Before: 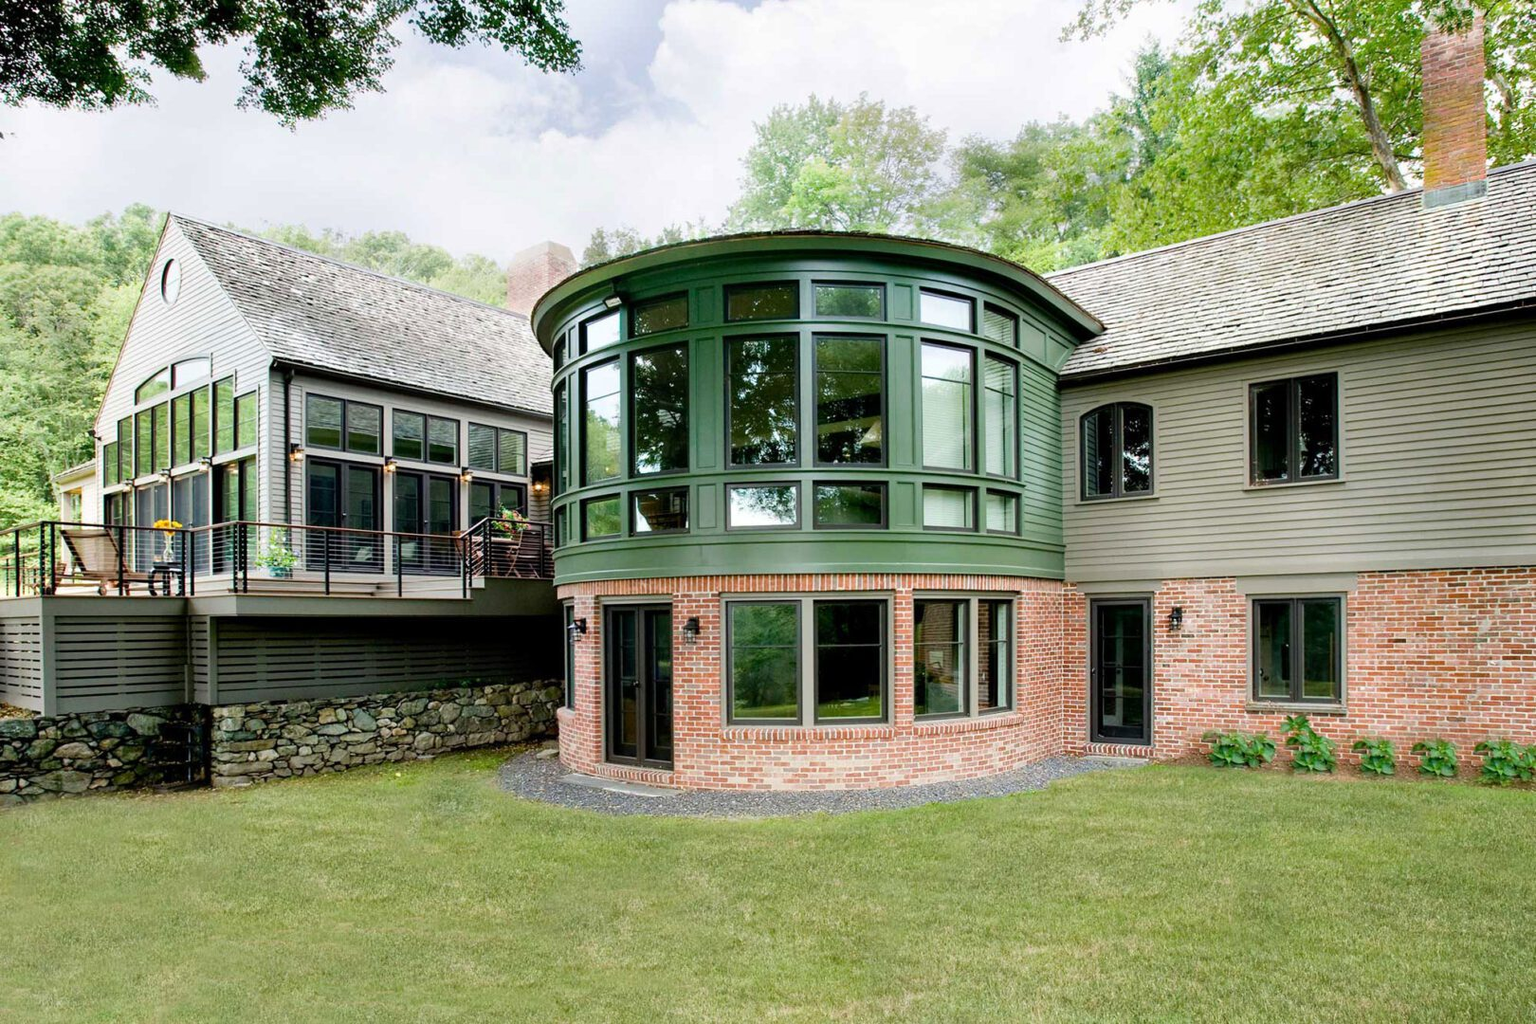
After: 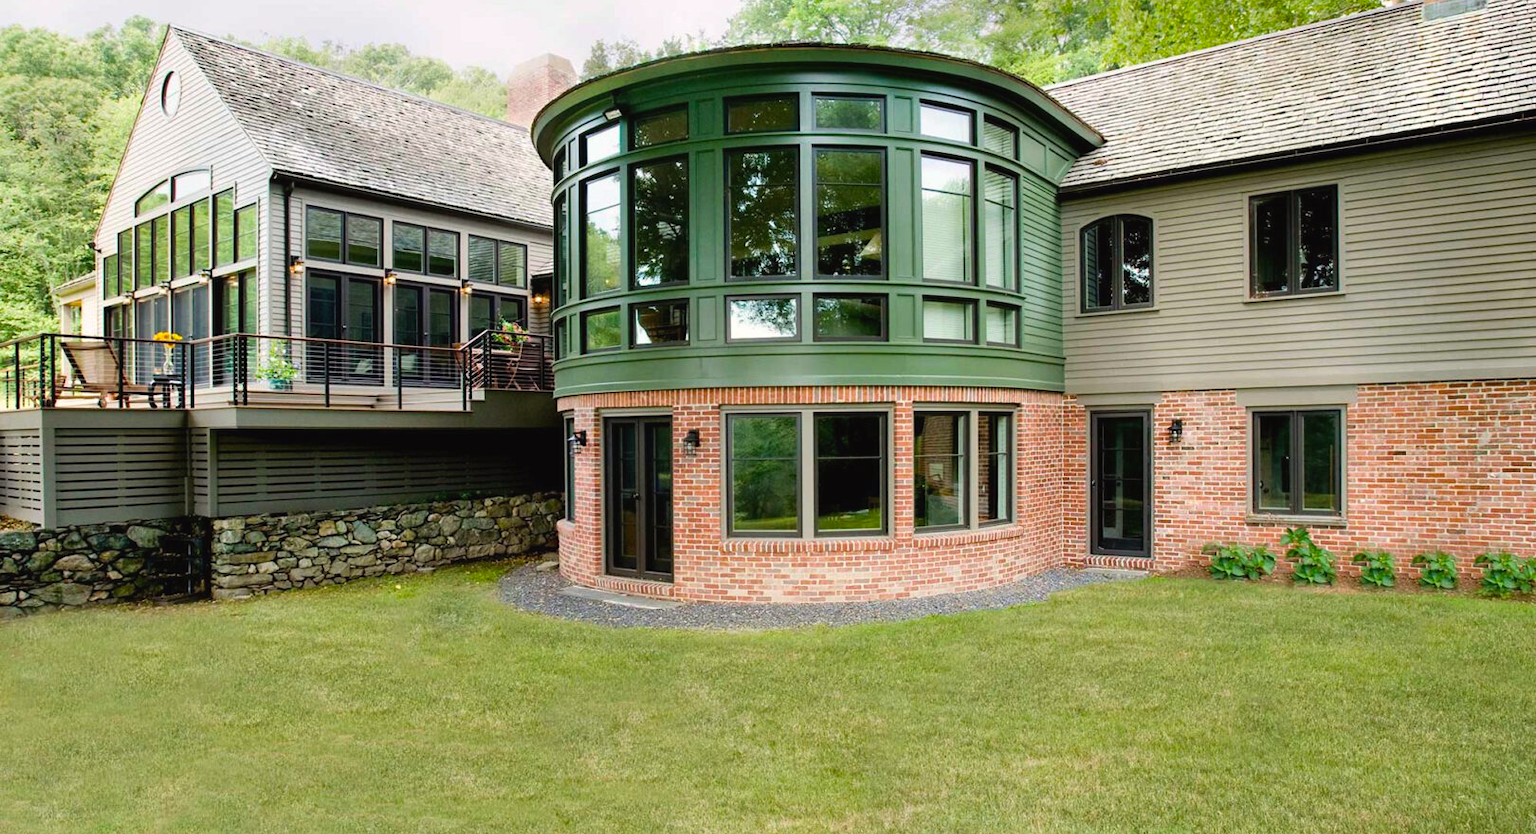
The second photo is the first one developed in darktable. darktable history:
crop and rotate: top 18.507%
color balance rgb: shadows lift › chroma 2%, shadows lift › hue 50°, power › hue 60°, highlights gain › chroma 1%, highlights gain › hue 60°, global offset › luminance 0.25%, global vibrance 30%
